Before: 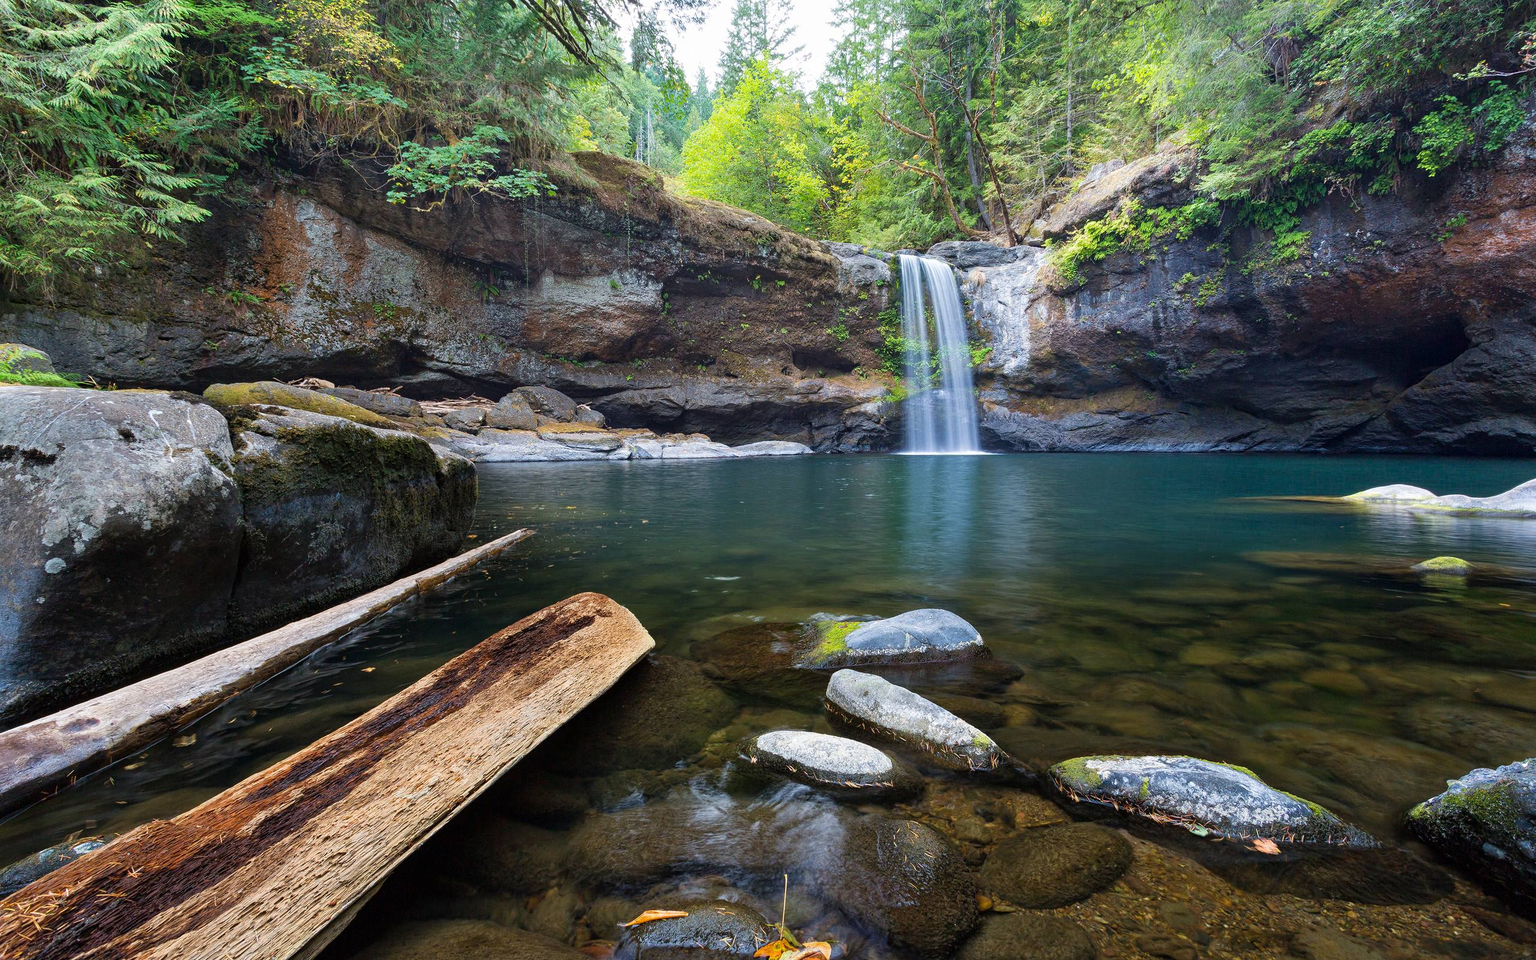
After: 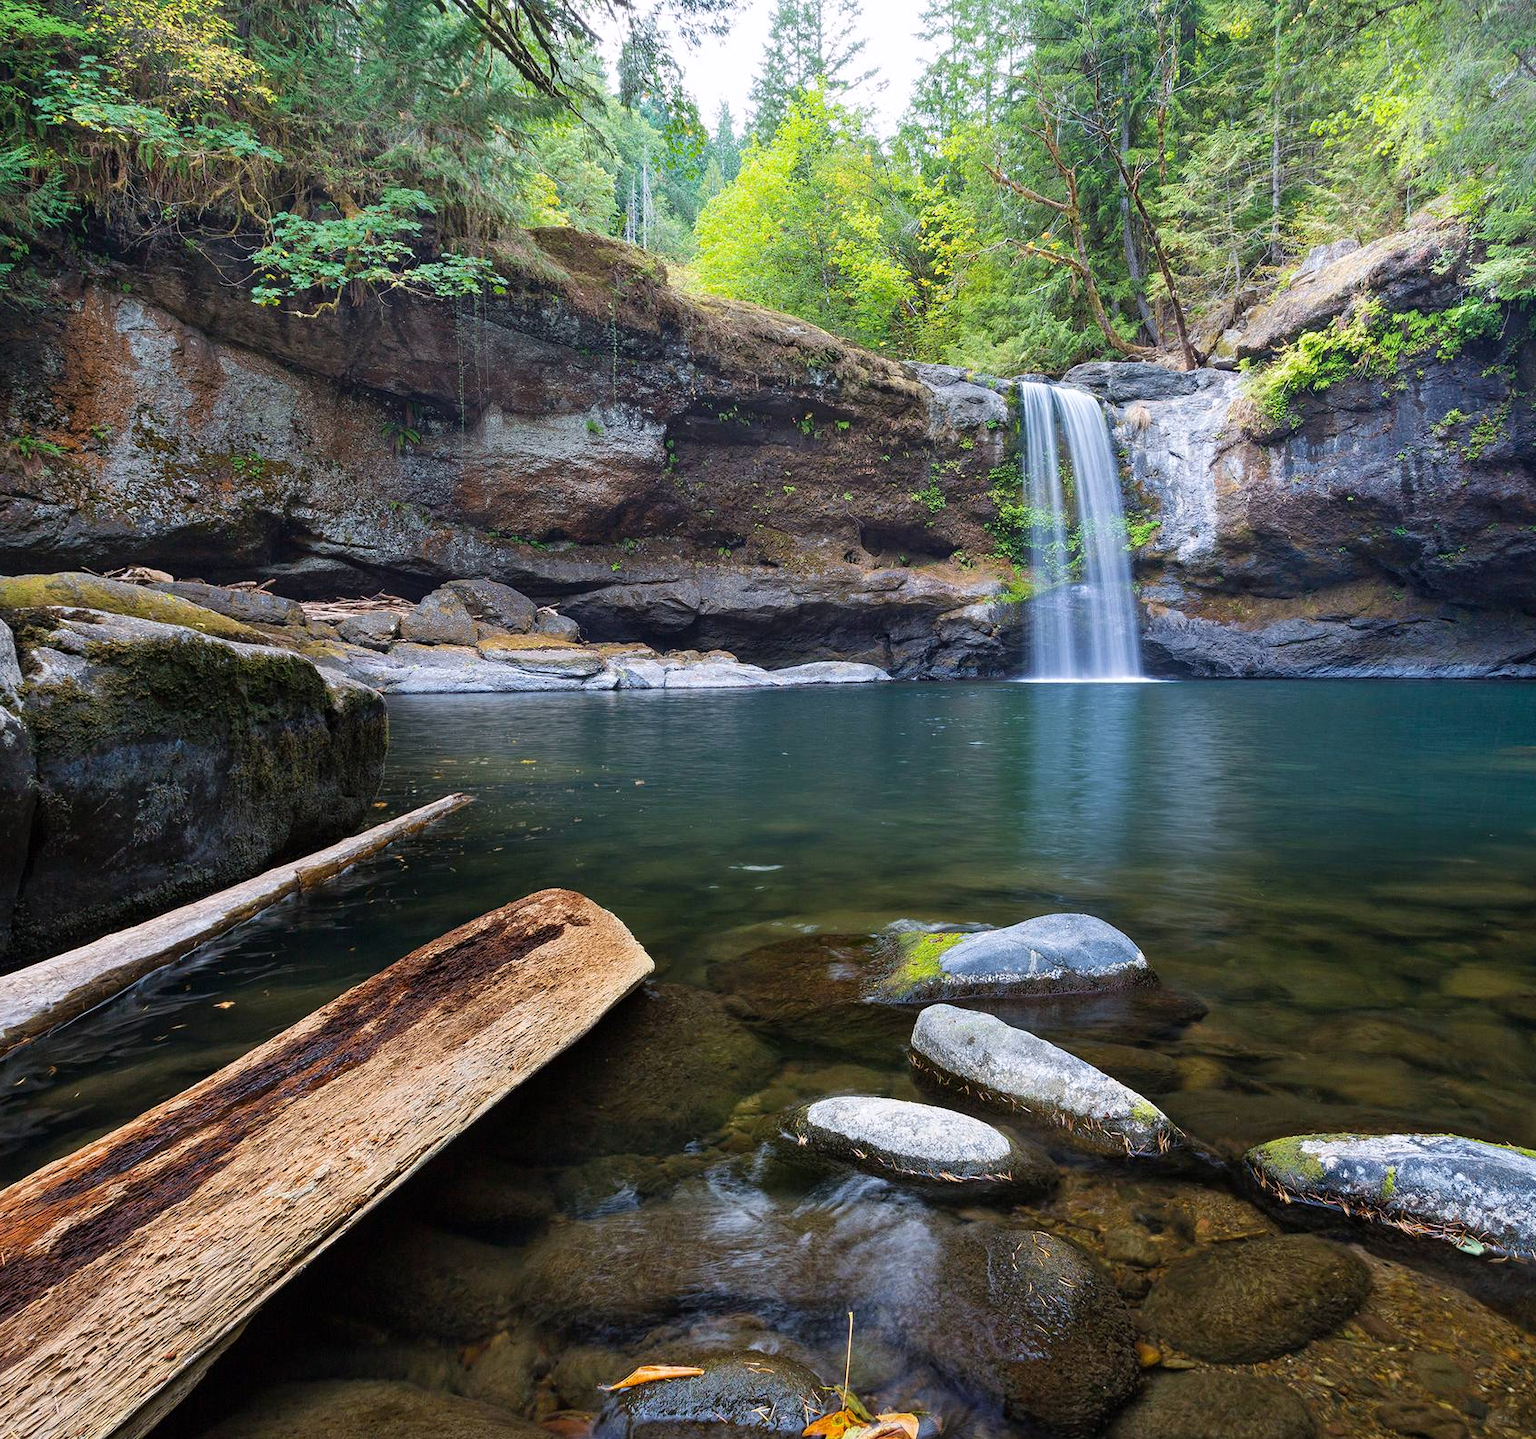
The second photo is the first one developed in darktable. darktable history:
crop and rotate: left 14.292%, right 19.041%
white balance: red 1.004, blue 1.024
